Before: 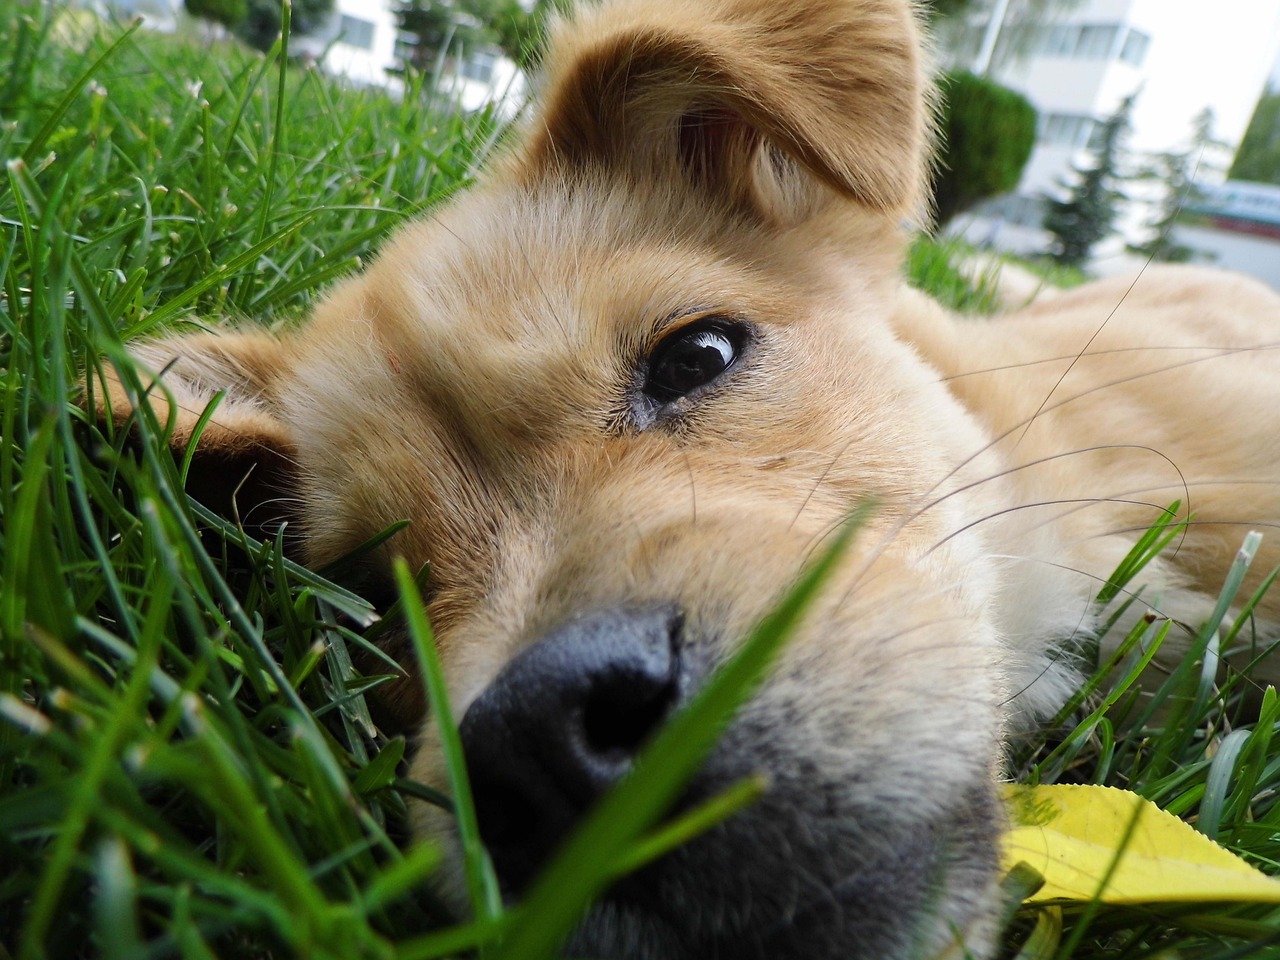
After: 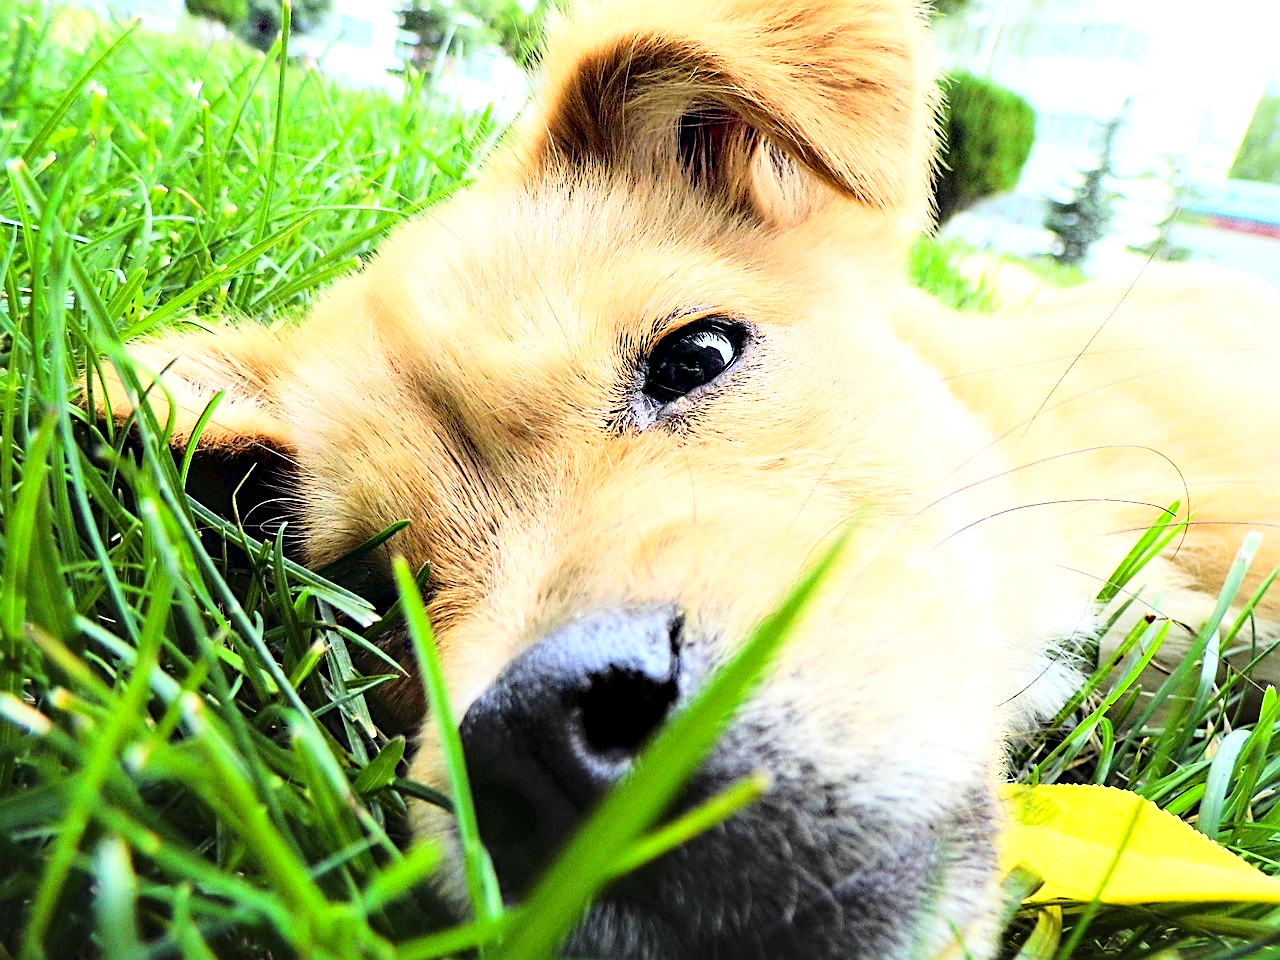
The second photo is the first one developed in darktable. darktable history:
sharpen: on, module defaults
base curve: curves: ch0 [(0, 0) (0.036, 0.037) (0.121, 0.228) (0.46, 0.76) (0.859, 0.983) (1, 1)], fusion 1
exposure: exposure 0.756 EV, compensate exposure bias true, compensate highlight preservation false
contrast brightness saturation: contrast 0.097, brightness 0.039, saturation 0.092
